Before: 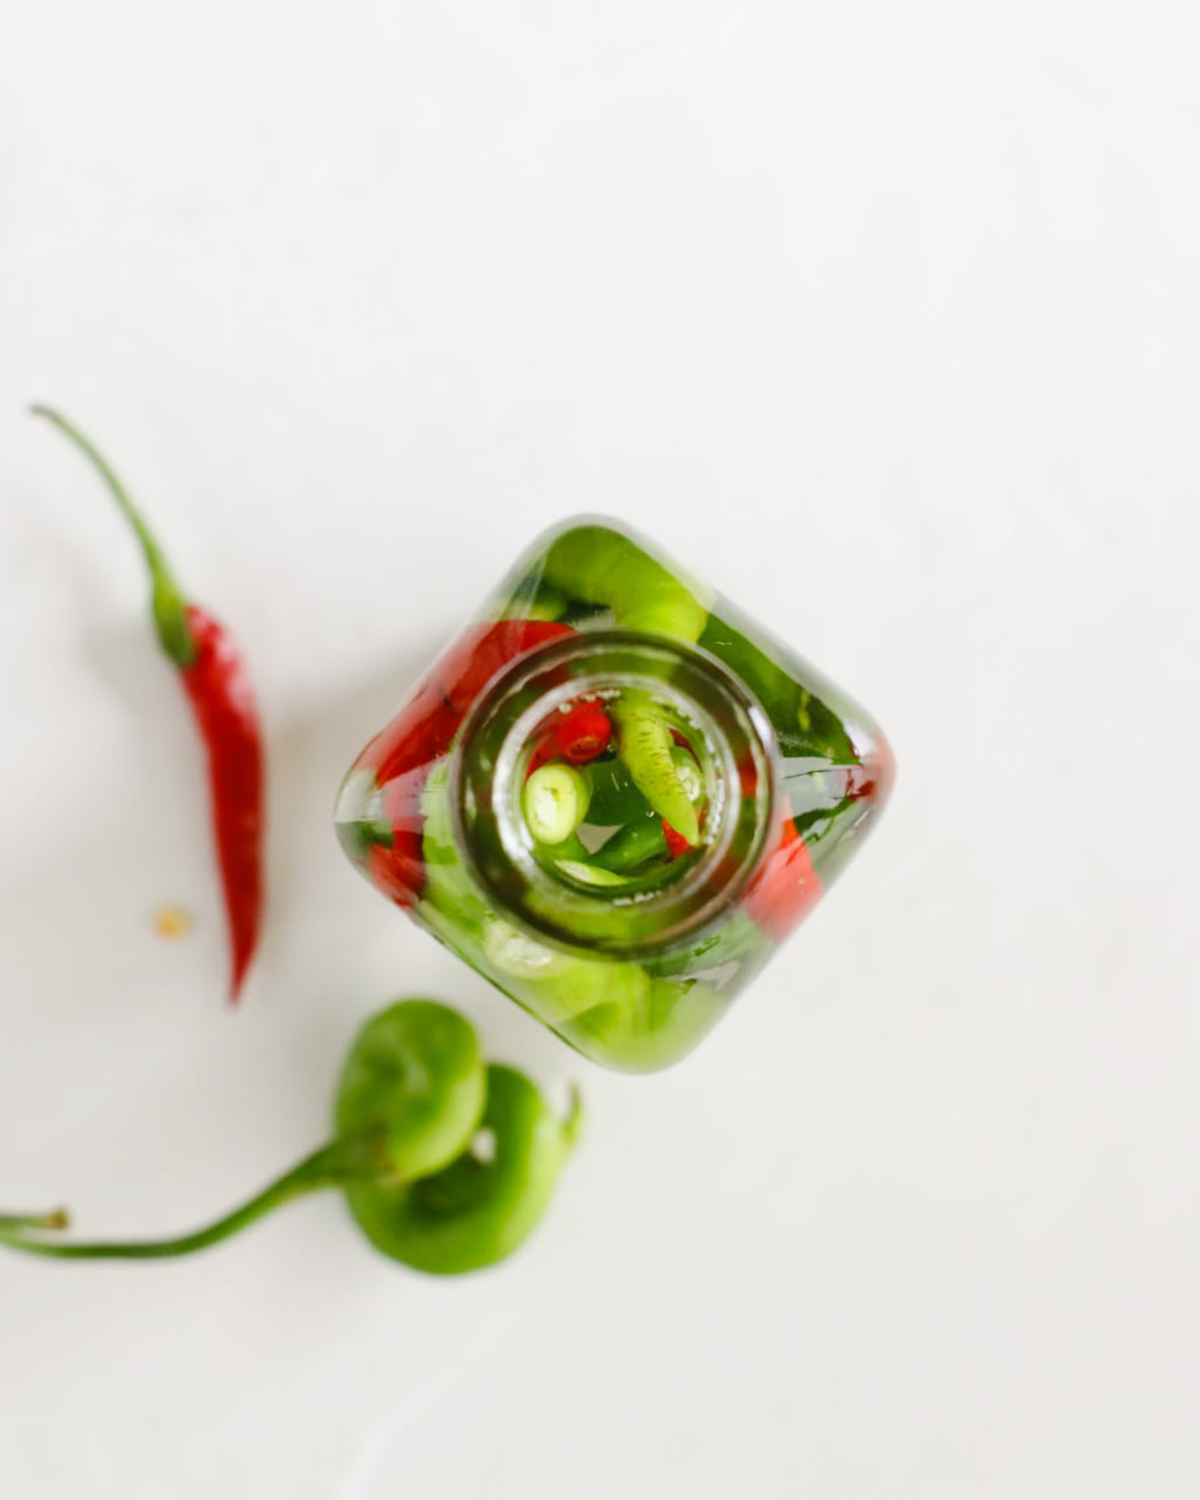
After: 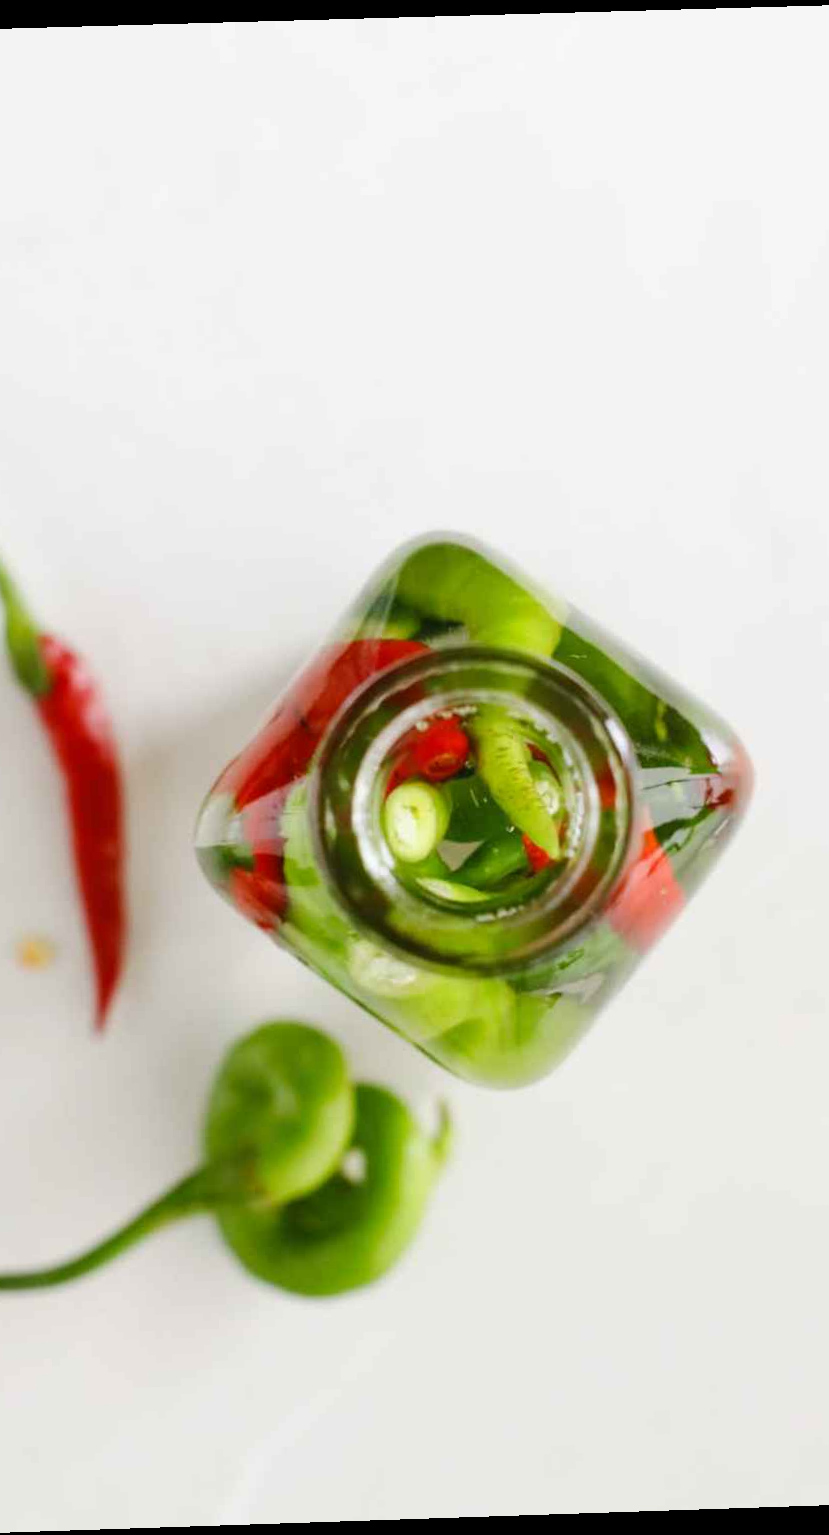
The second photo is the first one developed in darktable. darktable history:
crop and rotate: left 13.342%, right 19.991%
rotate and perspective: rotation -1.77°, lens shift (horizontal) 0.004, automatic cropping off
